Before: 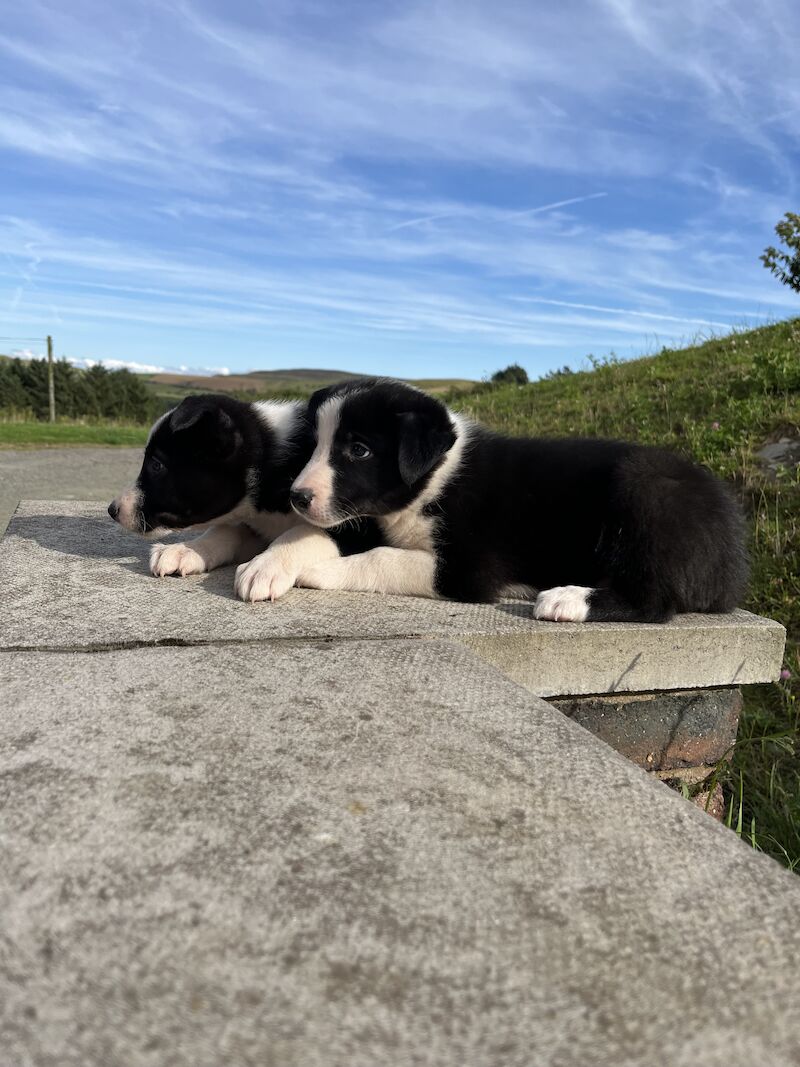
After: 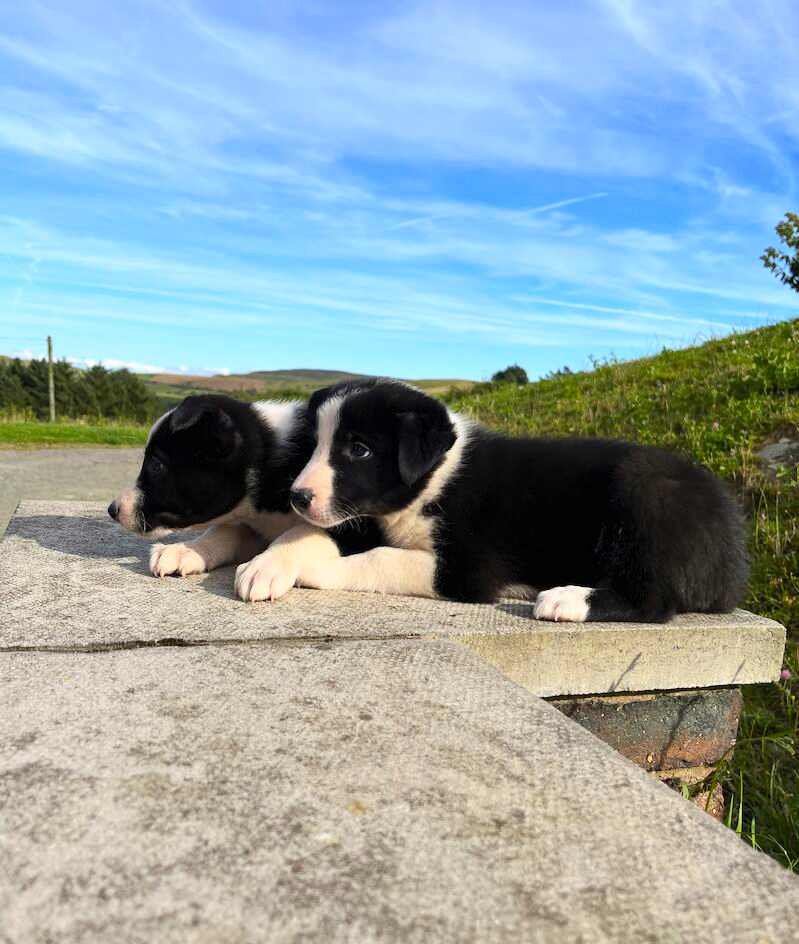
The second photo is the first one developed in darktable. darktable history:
crop and rotate: top 0%, bottom 11.49%
contrast brightness saturation: contrast 0.2, brightness 0.16, saturation 0.22
color balance rgb: linear chroma grading › global chroma 8.33%, perceptual saturation grading › global saturation 18.52%, global vibrance 7.87%
